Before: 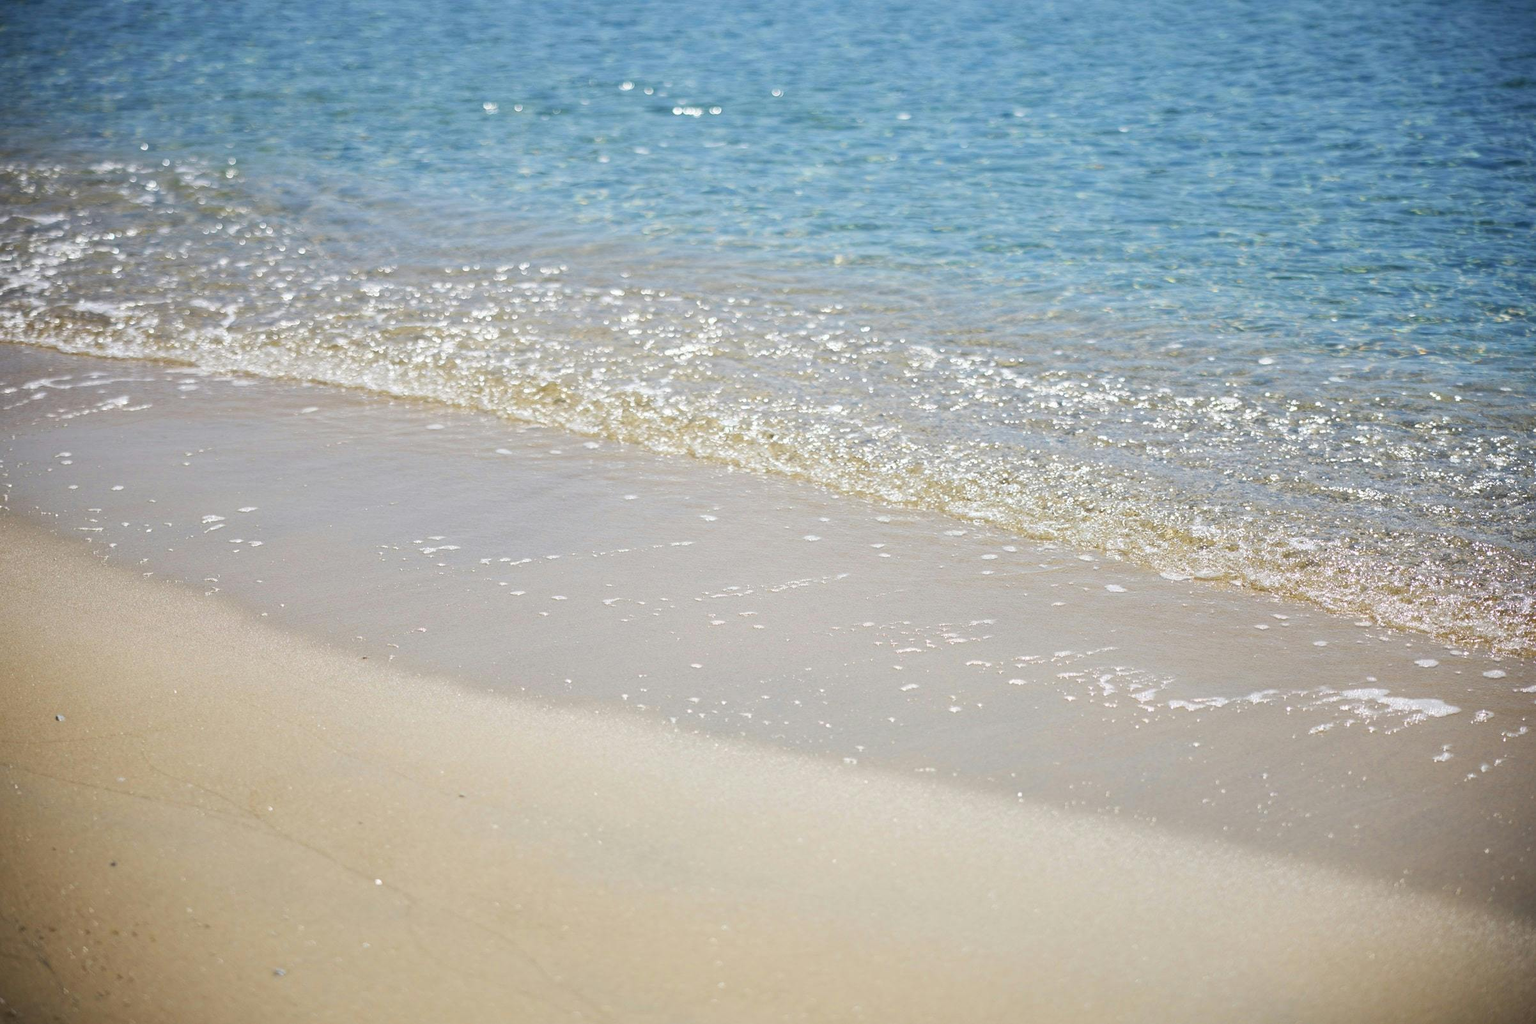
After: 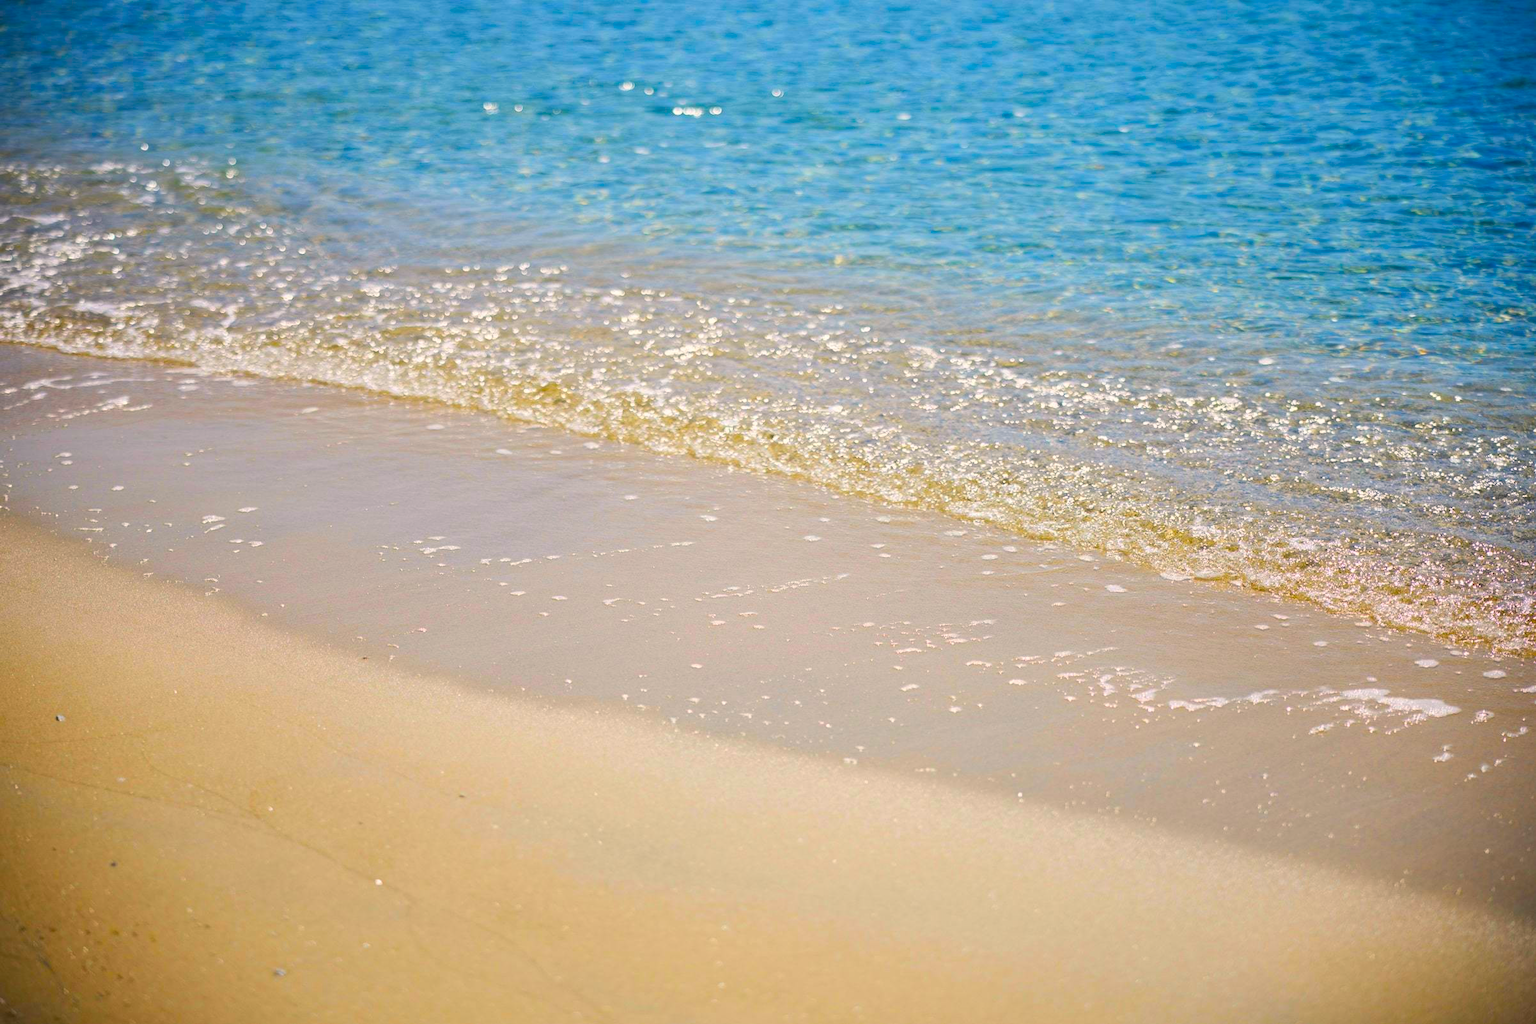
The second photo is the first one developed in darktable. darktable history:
color balance rgb: highlights gain › chroma 1.671%, highlights gain › hue 57.22°, perceptual saturation grading › global saturation 30.823%, global vibrance 10.932%
color correction: highlights b* 0.052, saturation 1.36
